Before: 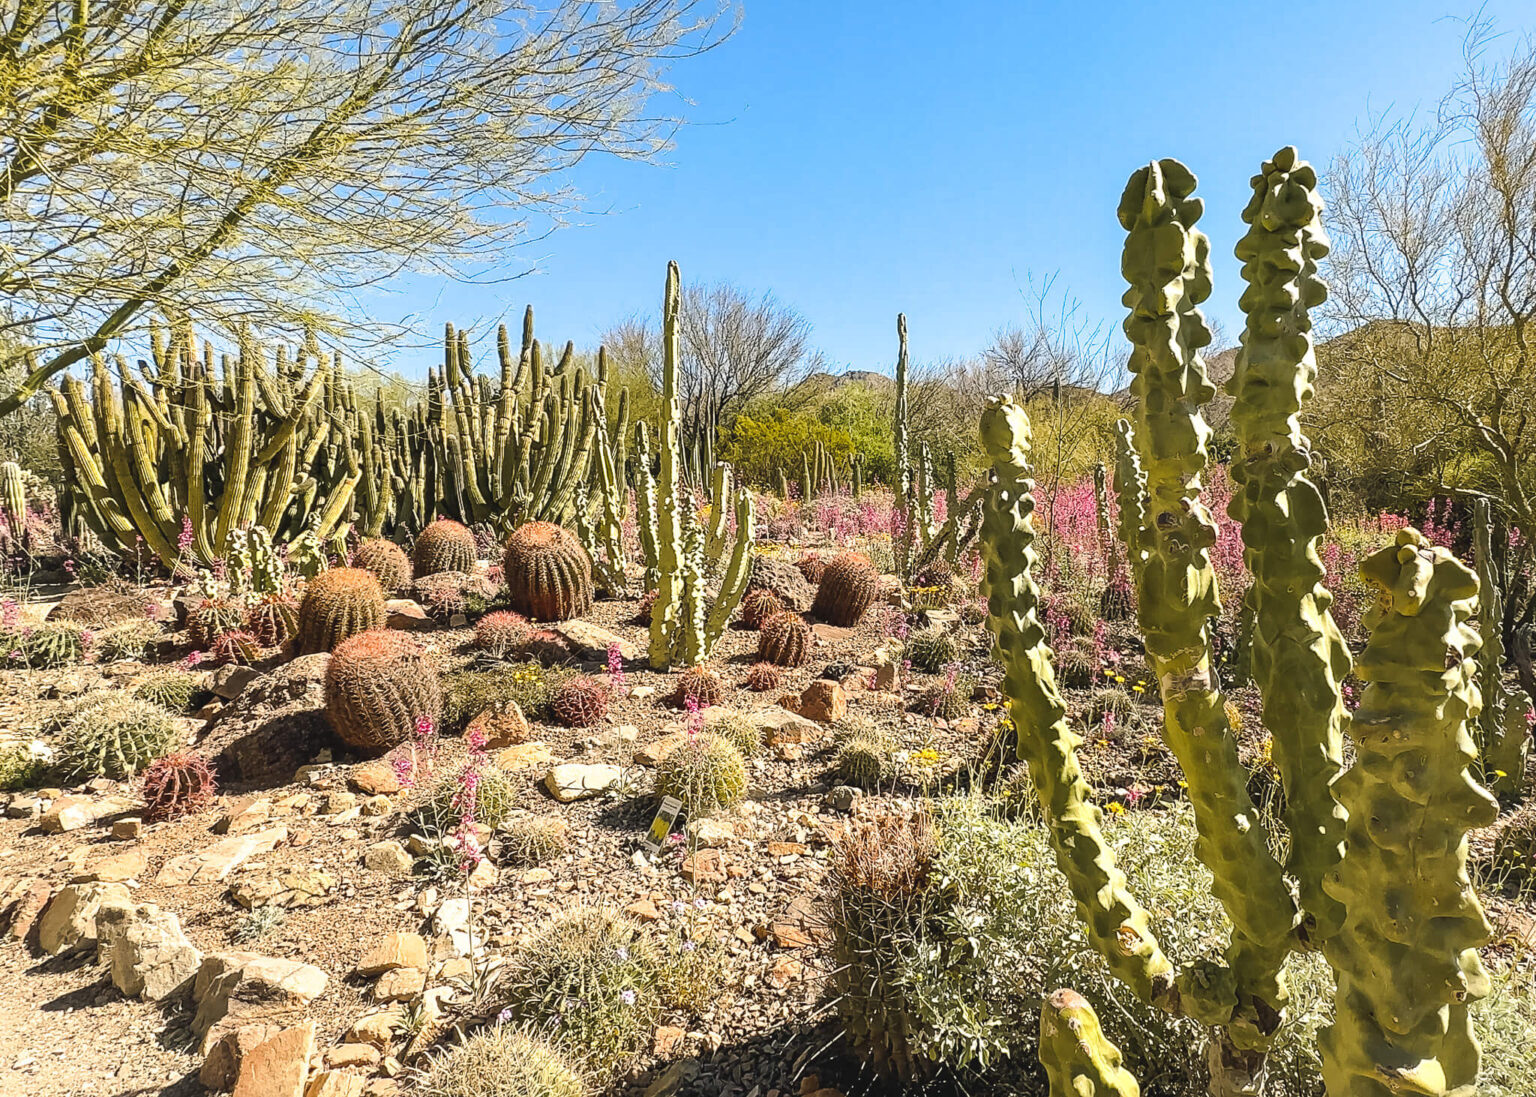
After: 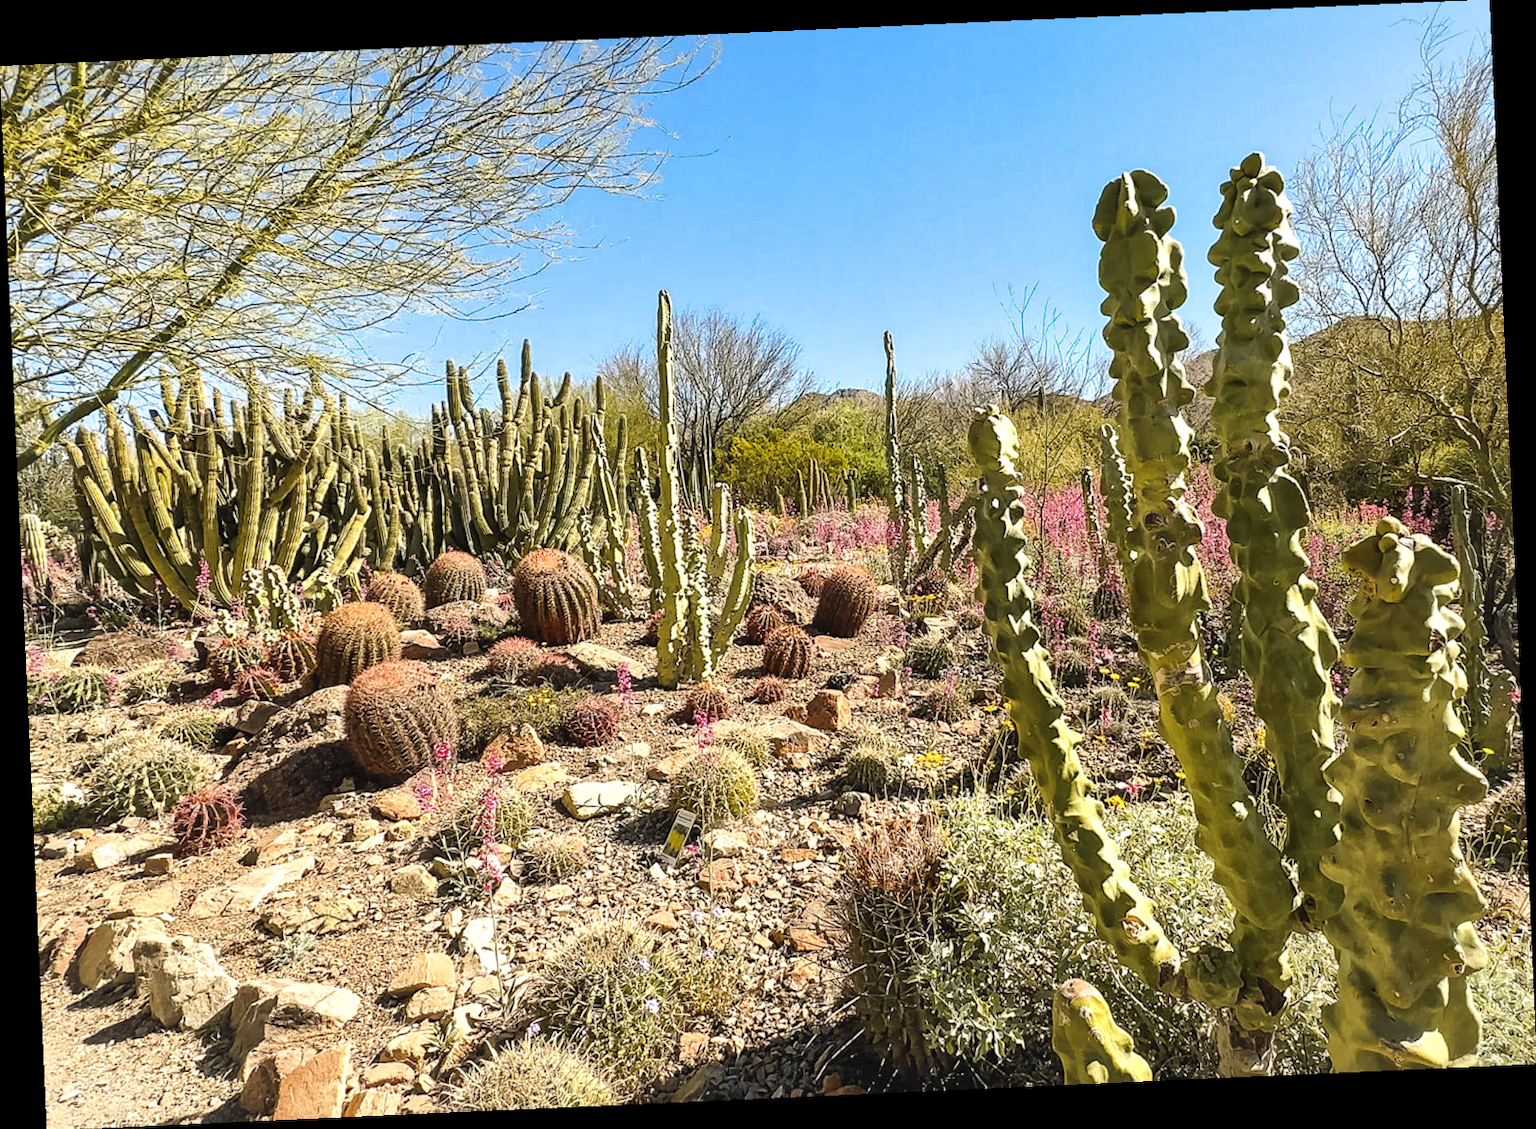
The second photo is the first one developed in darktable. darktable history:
rotate and perspective: rotation -2.56°, automatic cropping off
local contrast: mode bilateral grid, contrast 20, coarseness 50, detail 140%, midtone range 0.2
tone equalizer: on, module defaults
